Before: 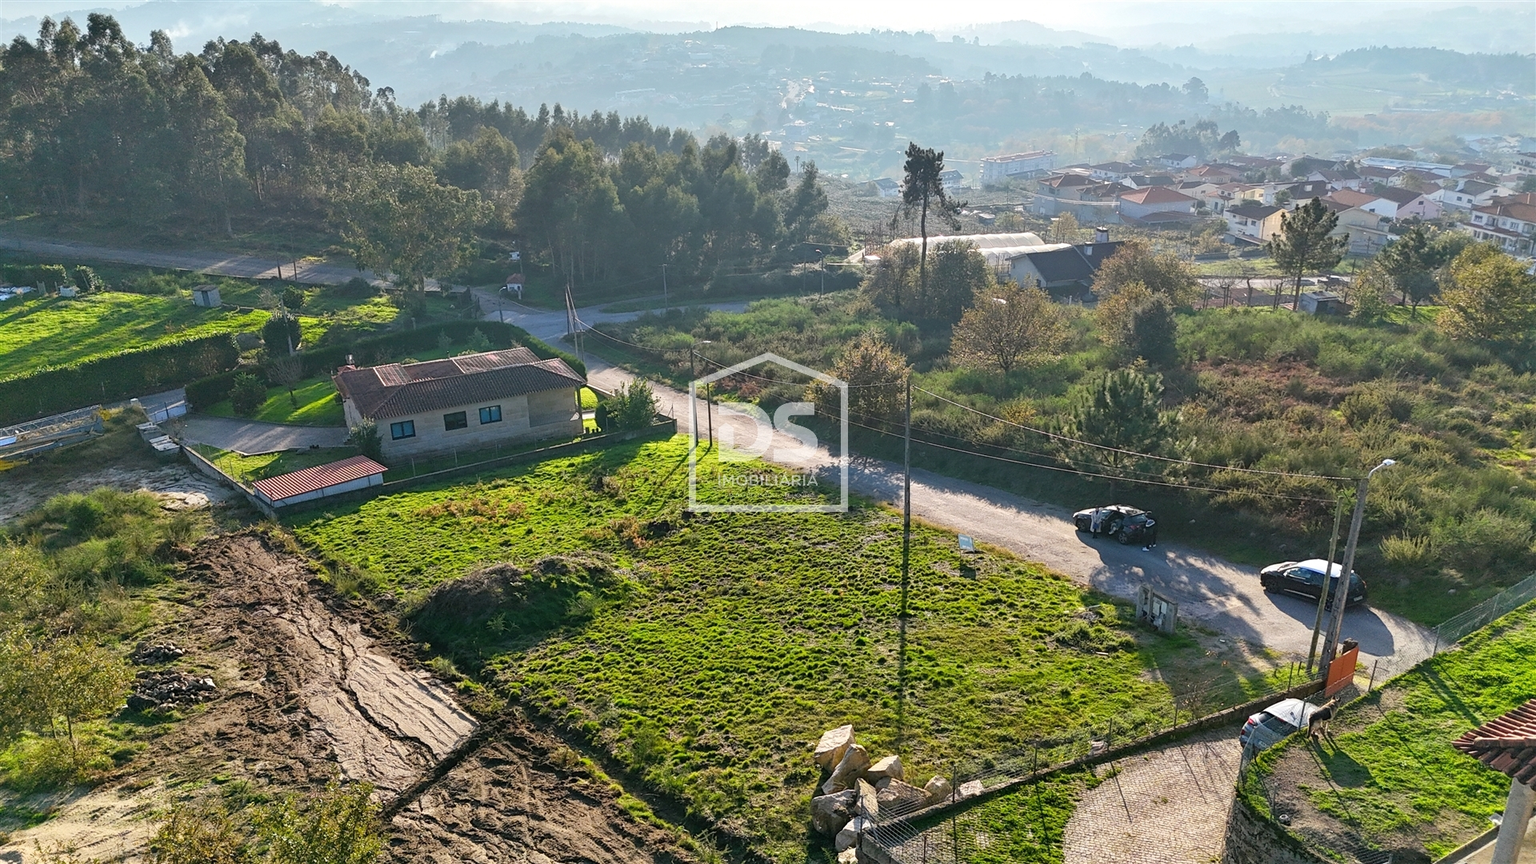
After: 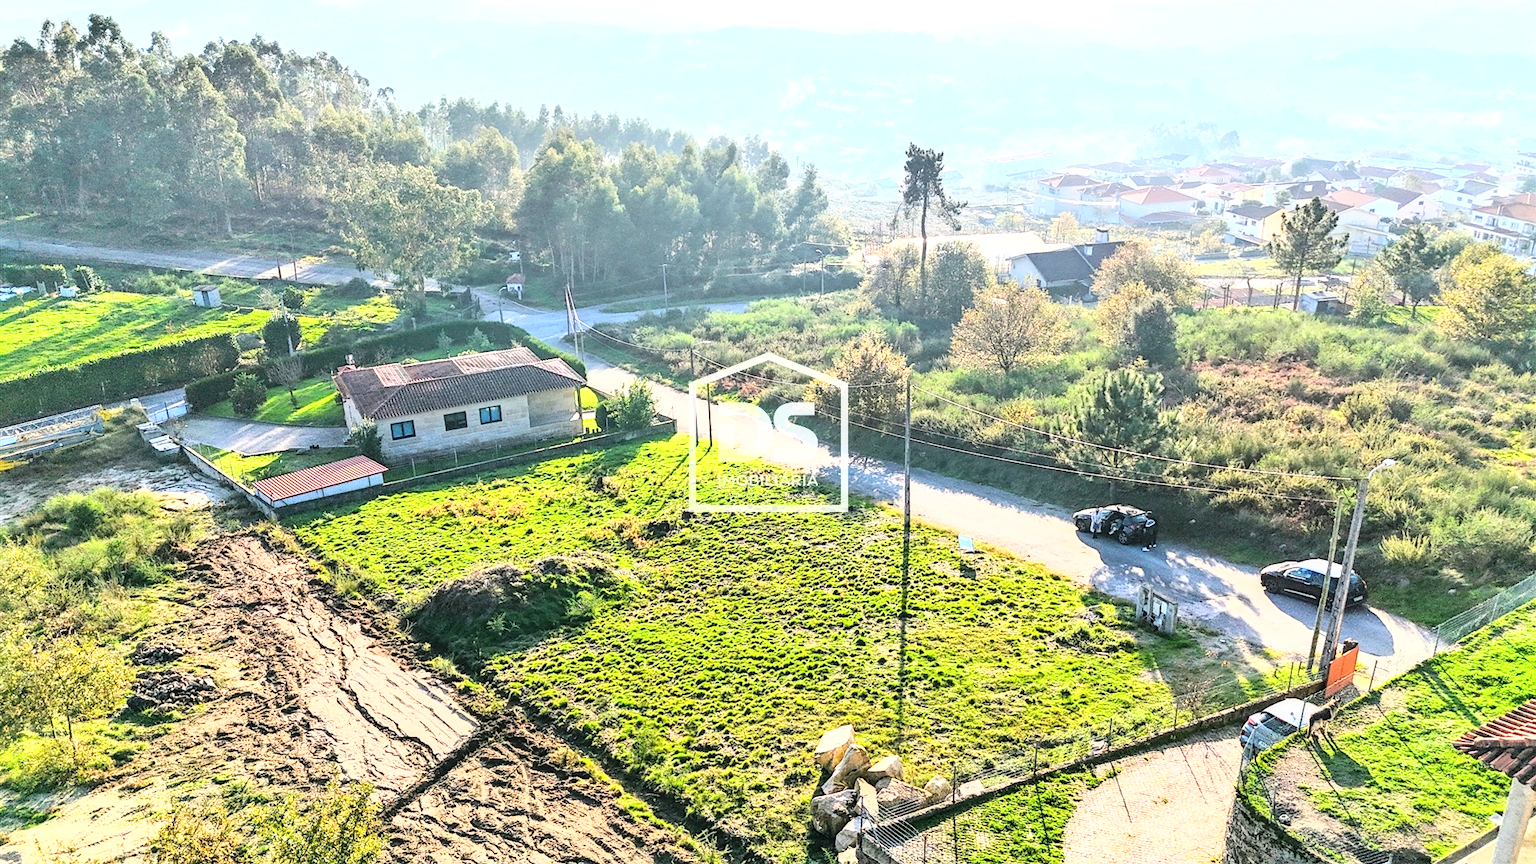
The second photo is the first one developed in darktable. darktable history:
base curve: curves: ch0 [(0, 0) (0.007, 0.004) (0.027, 0.03) (0.046, 0.07) (0.207, 0.54) (0.442, 0.872) (0.673, 0.972) (1, 1)]
exposure: black level correction 0, exposure 0.589 EV, compensate exposure bias true, compensate highlight preservation false
local contrast: on, module defaults
